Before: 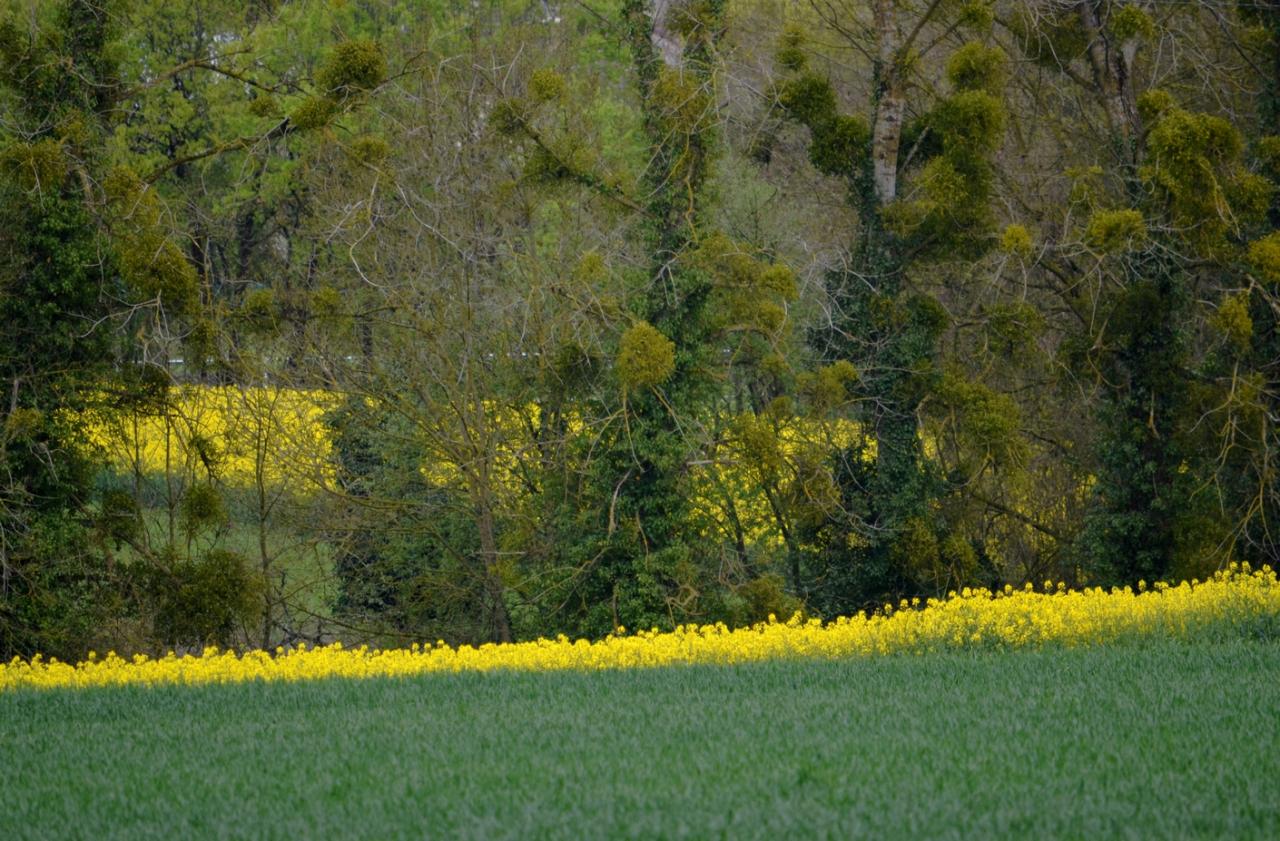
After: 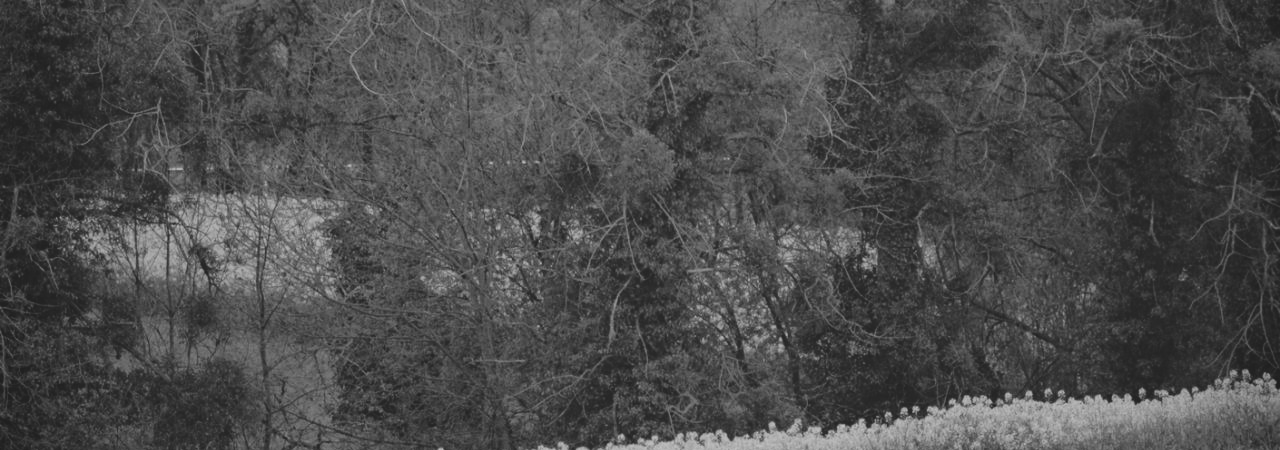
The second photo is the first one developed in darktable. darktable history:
crop and rotate: top 22.857%, bottom 23.58%
exposure: black level correction -0.03, compensate highlight preservation false
vignetting: saturation 0.376
filmic rgb: black relative exposure -7.65 EV, white relative exposure 4.56 EV, threshold 2.96 EV, hardness 3.61, color science v6 (2022), enable highlight reconstruction true
haze removal: compatibility mode true, adaptive false
color calibration: output gray [0.22, 0.42, 0.37, 0], illuminant custom, x 0.345, y 0.359, temperature 5036.44 K
color zones: curves: ch0 [(0.27, 0.396) (0.563, 0.504) (0.75, 0.5) (0.787, 0.307)]
